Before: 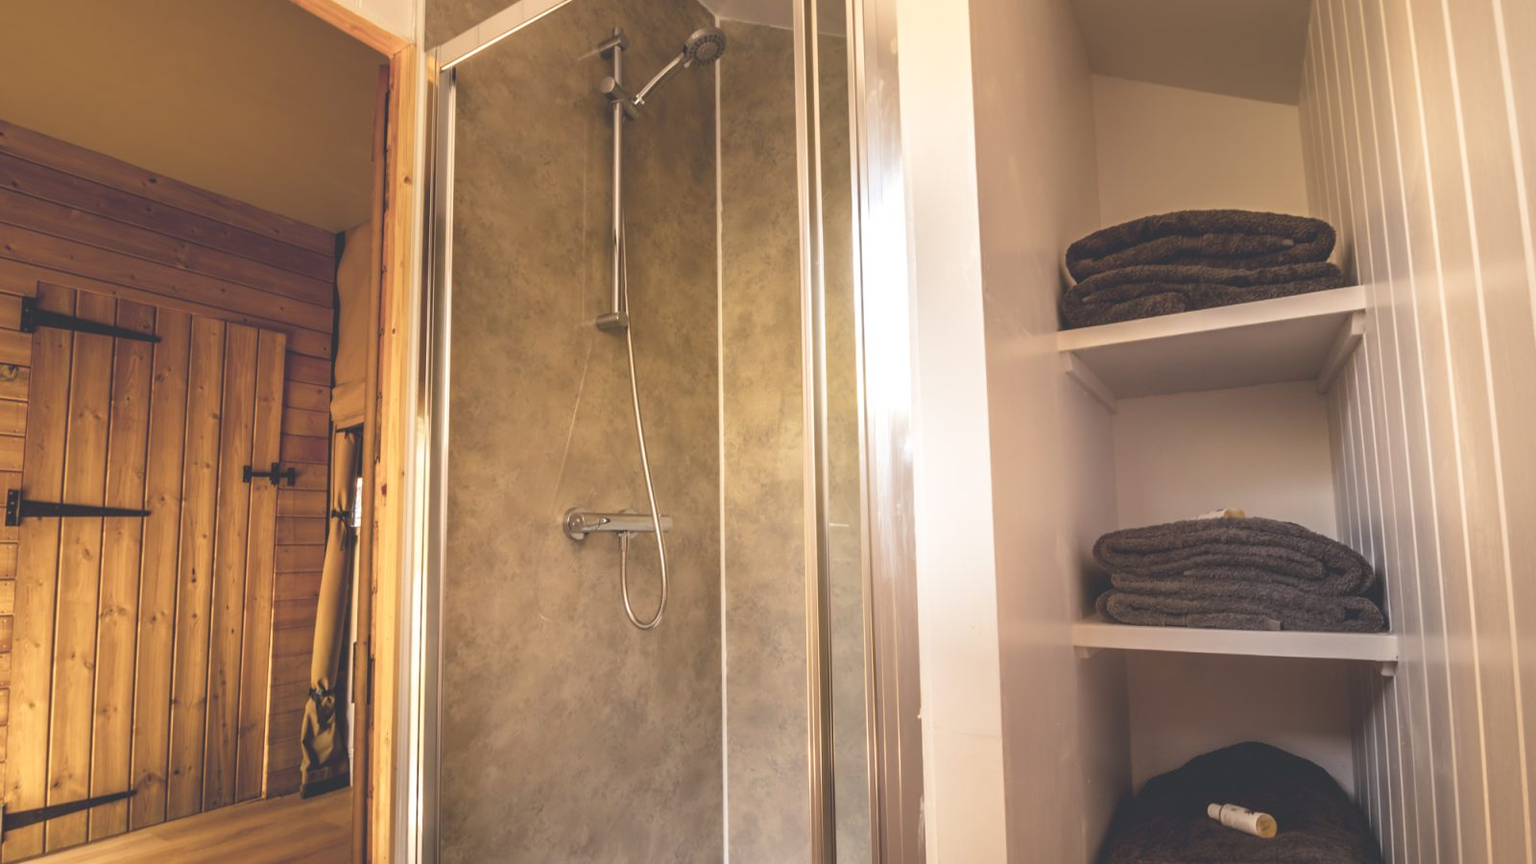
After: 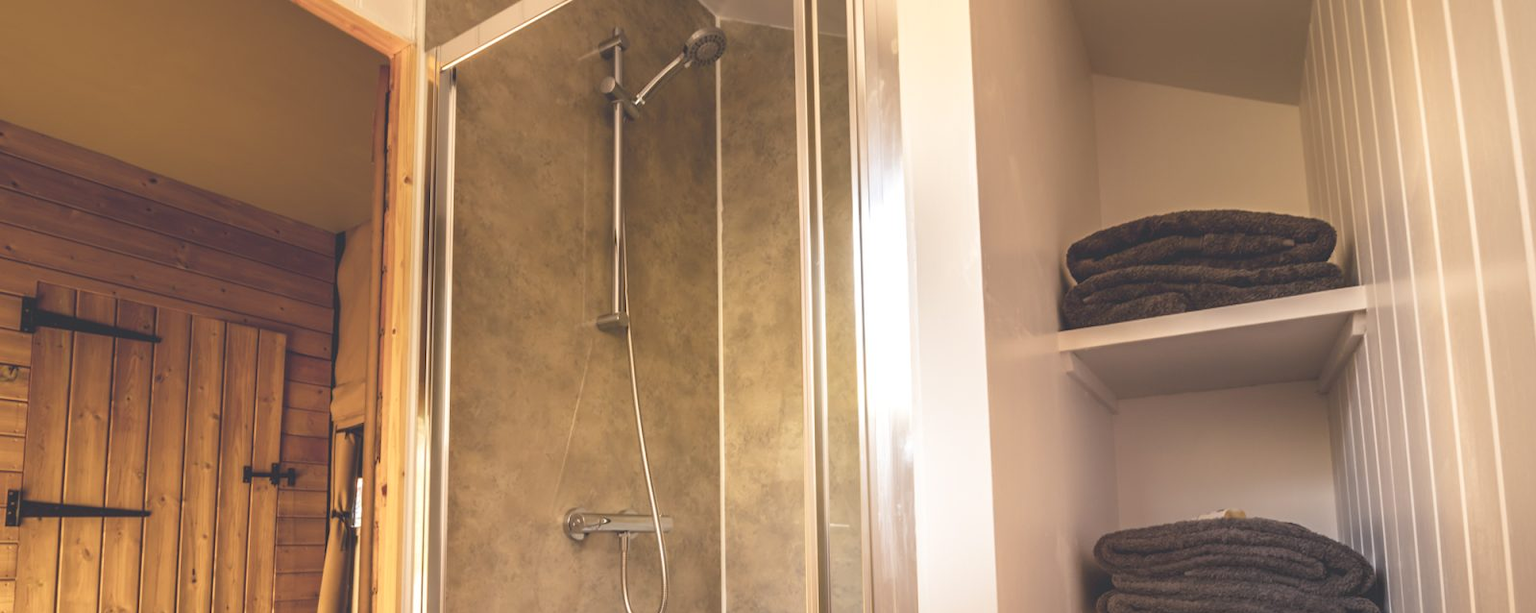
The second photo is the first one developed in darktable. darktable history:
crop: right 0%, bottom 28.978%
